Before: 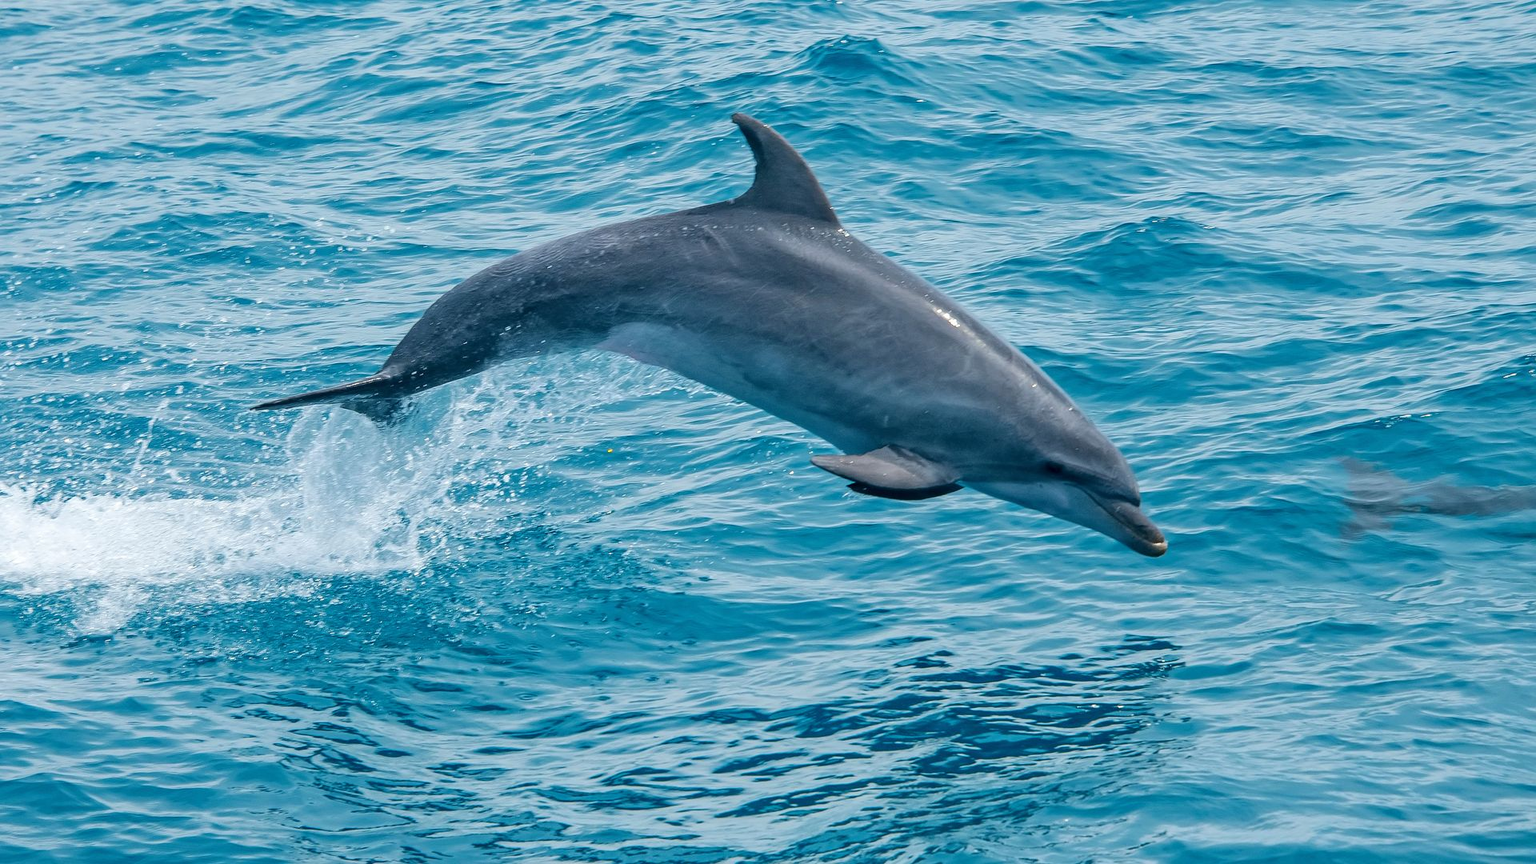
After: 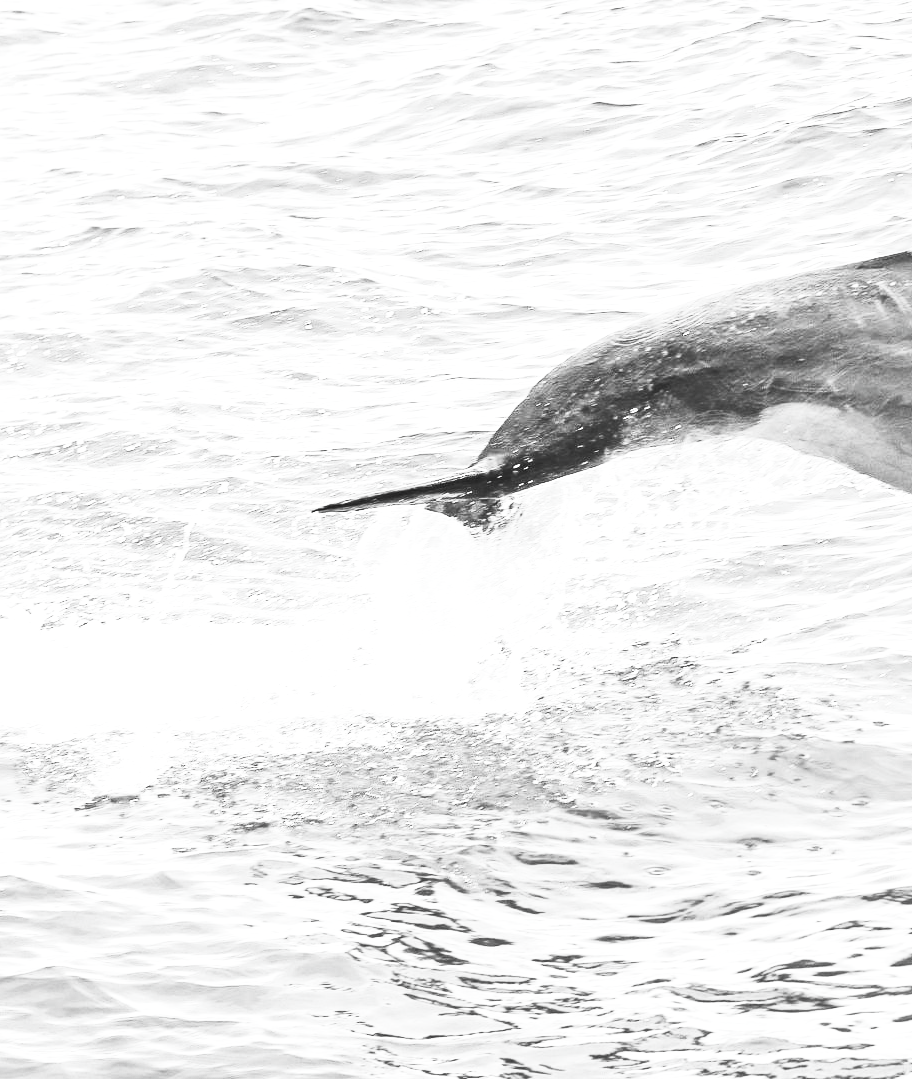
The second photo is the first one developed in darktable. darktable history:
exposure: exposure 1.206 EV, compensate highlight preservation false
crop and rotate: left 0.06%, top 0%, right 52.422%
contrast brightness saturation: contrast 0.545, brightness 0.461, saturation -0.998
color balance rgb: power › luminance -7.553%, power › chroma 1.117%, power › hue 216.96°, perceptual saturation grading › global saturation 19.572%, global vibrance 29.298%
